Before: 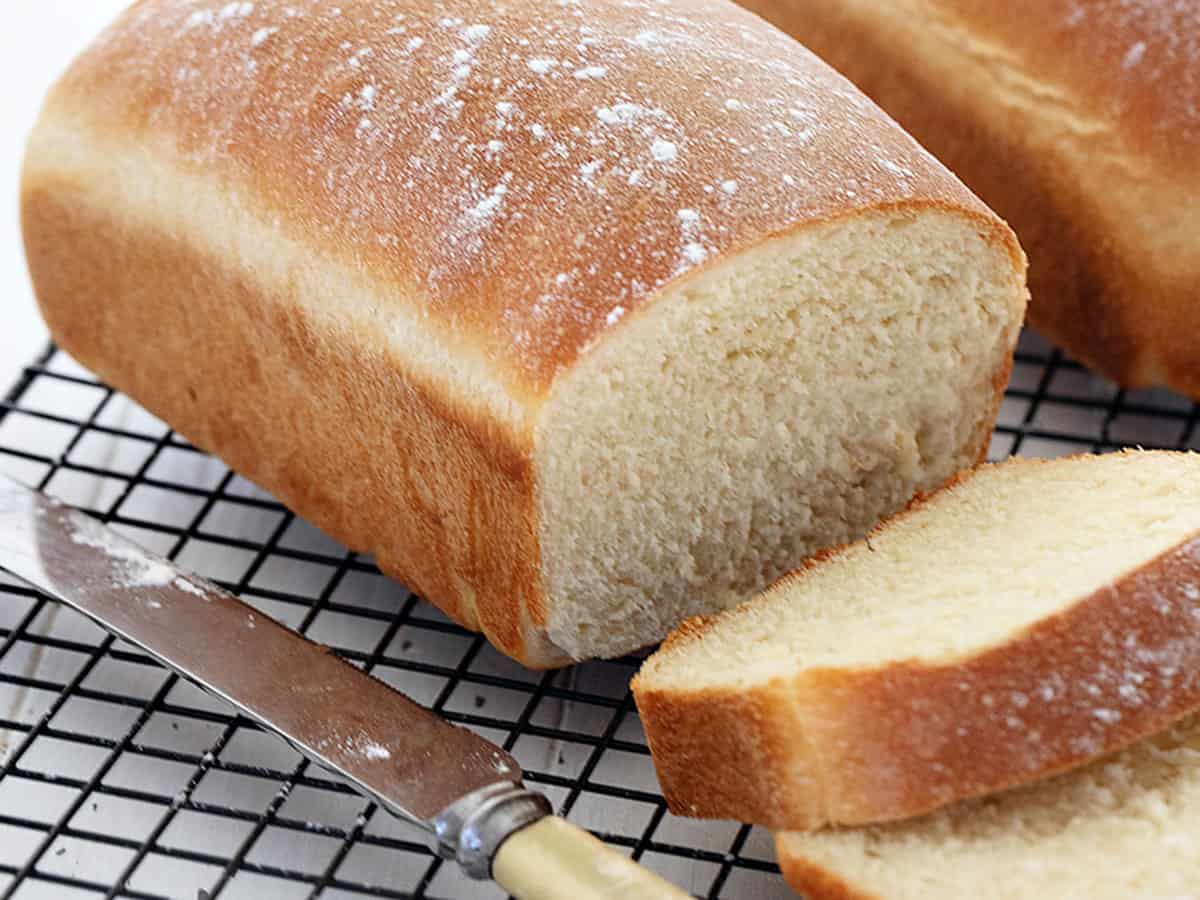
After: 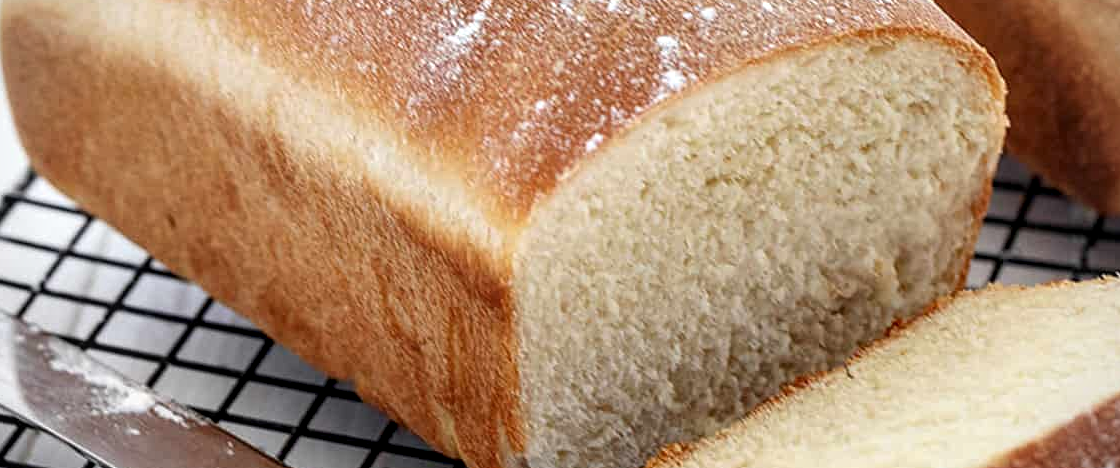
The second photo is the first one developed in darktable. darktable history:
vignetting: fall-off start 88.3%, fall-off radius 43.17%, brightness -0.285, width/height ratio 1.161, unbound false
crop: left 1.762%, top 19.279%, right 4.893%, bottom 28.164%
local contrast: detail 130%
